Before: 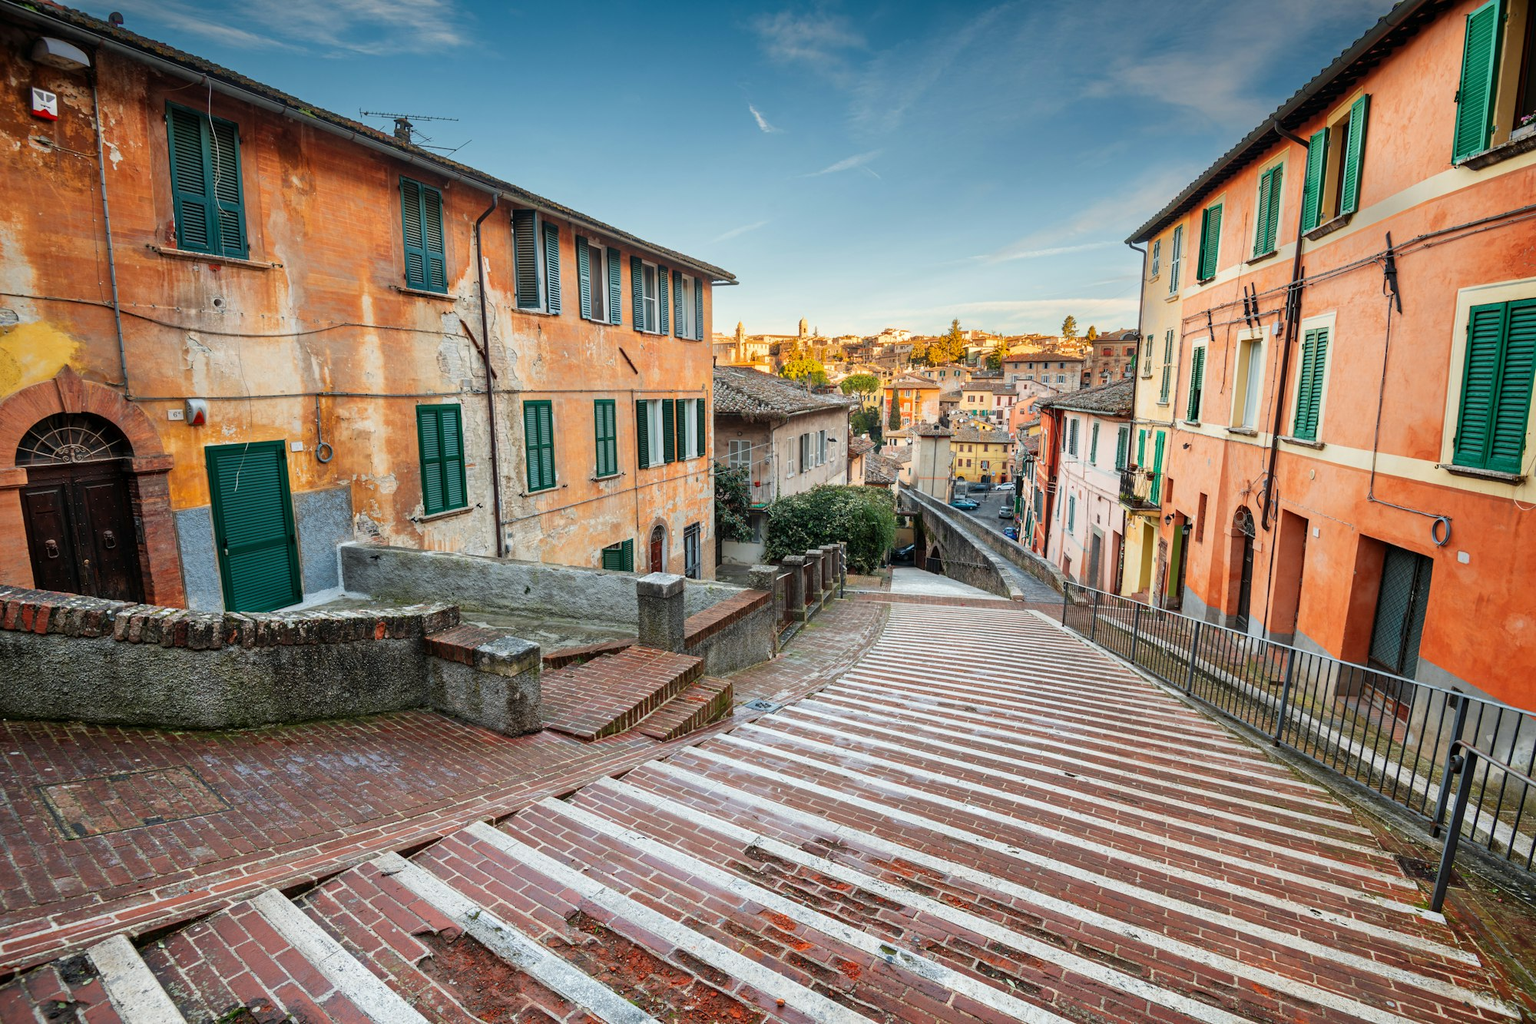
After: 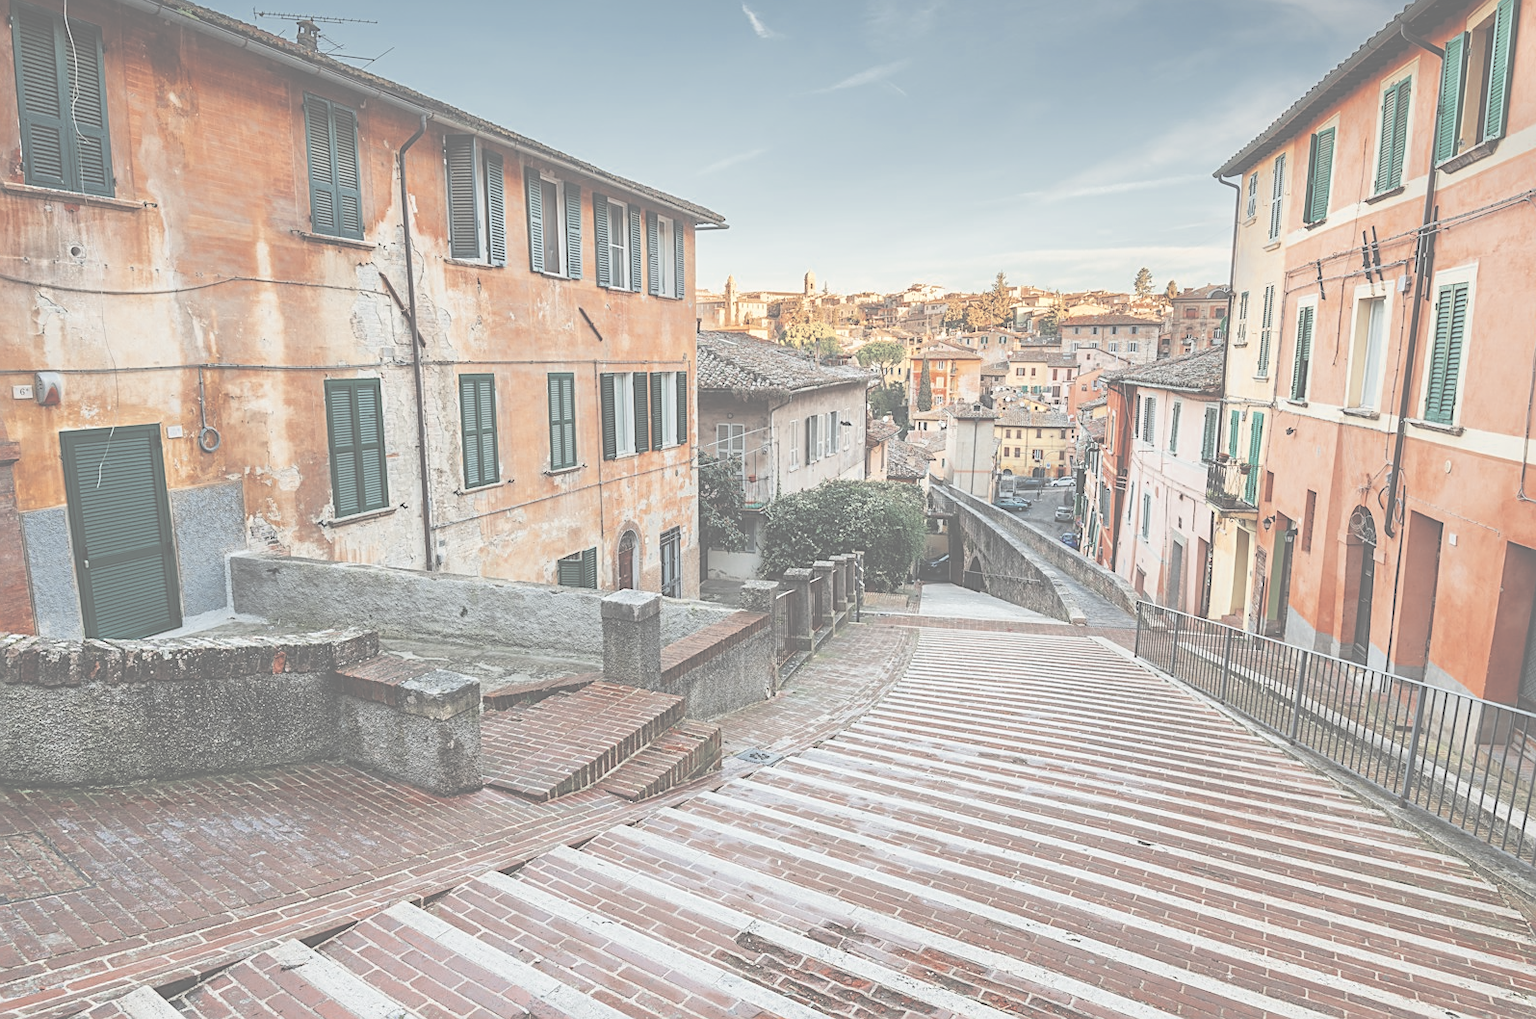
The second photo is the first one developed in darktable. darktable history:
color zones: curves: ch0 [(0, 0.5) (0.125, 0.4) (0.25, 0.5) (0.375, 0.4) (0.5, 0.4) (0.625, 0.35) (0.75, 0.35) (0.875, 0.5)]; ch1 [(0, 0.35) (0.125, 0.45) (0.25, 0.35) (0.375, 0.35) (0.5, 0.35) (0.625, 0.35) (0.75, 0.45) (0.875, 0.35)]; ch2 [(0, 0.6) (0.125, 0.5) (0.25, 0.5) (0.375, 0.6) (0.5, 0.6) (0.625, 0.5) (0.75, 0.5) (0.875, 0.5)]
crop and rotate: left 10.276%, top 10.031%, right 9.972%, bottom 10.485%
sharpen: on, module defaults
exposure: black level correction -0.073, exposure 0.5 EV, compensate exposure bias true, compensate highlight preservation false
contrast brightness saturation: contrast -0.266, saturation -0.443
tone curve: curves: ch0 [(0, 0.023) (0.103, 0.087) (0.295, 0.297) (0.445, 0.531) (0.553, 0.665) (0.735, 0.843) (0.994, 1)]; ch1 [(0, 0) (0.414, 0.395) (0.447, 0.447) (0.485, 0.5) (0.512, 0.524) (0.542, 0.581) (0.581, 0.632) (0.646, 0.715) (1, 1)]; ch2 [(0, 0) (0.369, 0.388) (0.449, 0.431) (0.478, 0.471) (0.516, 0.517) (0.579, 0.624) (0.674, 0.775) (1, 1)]
